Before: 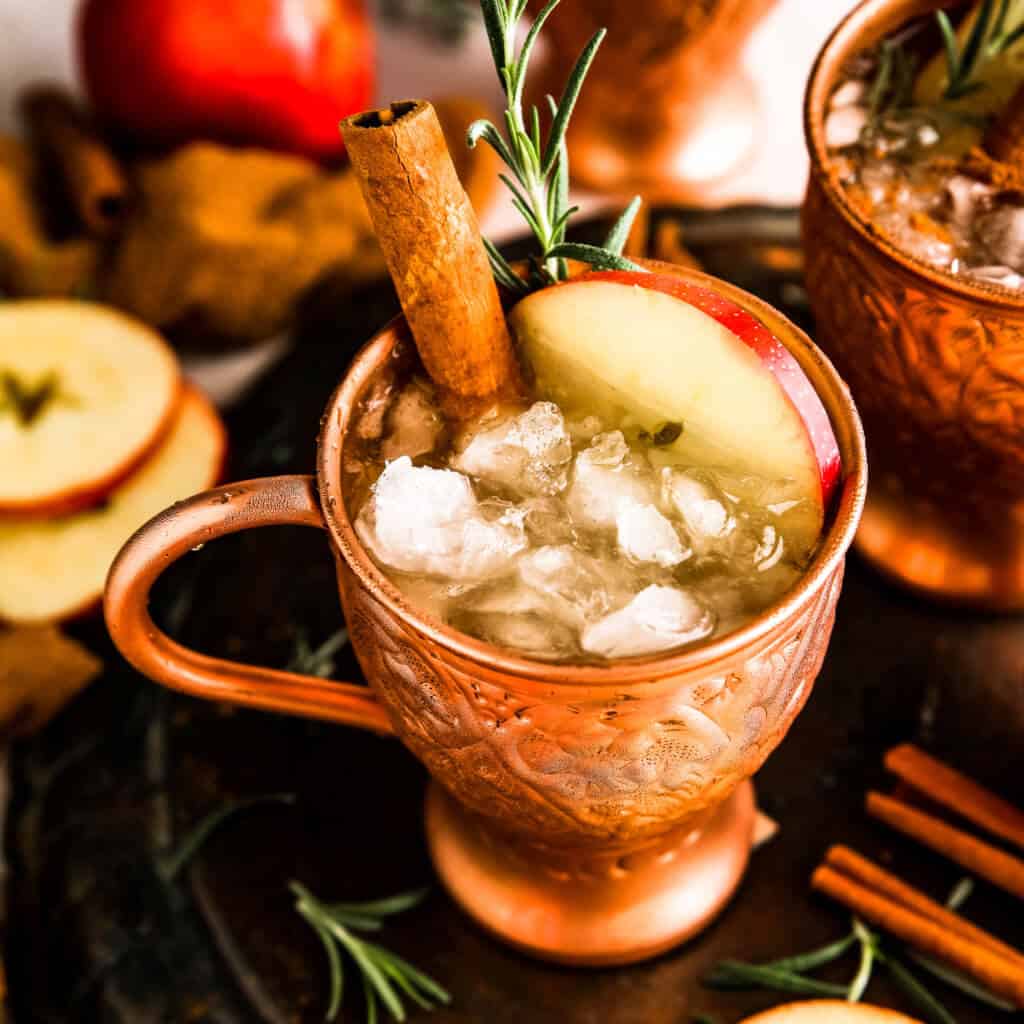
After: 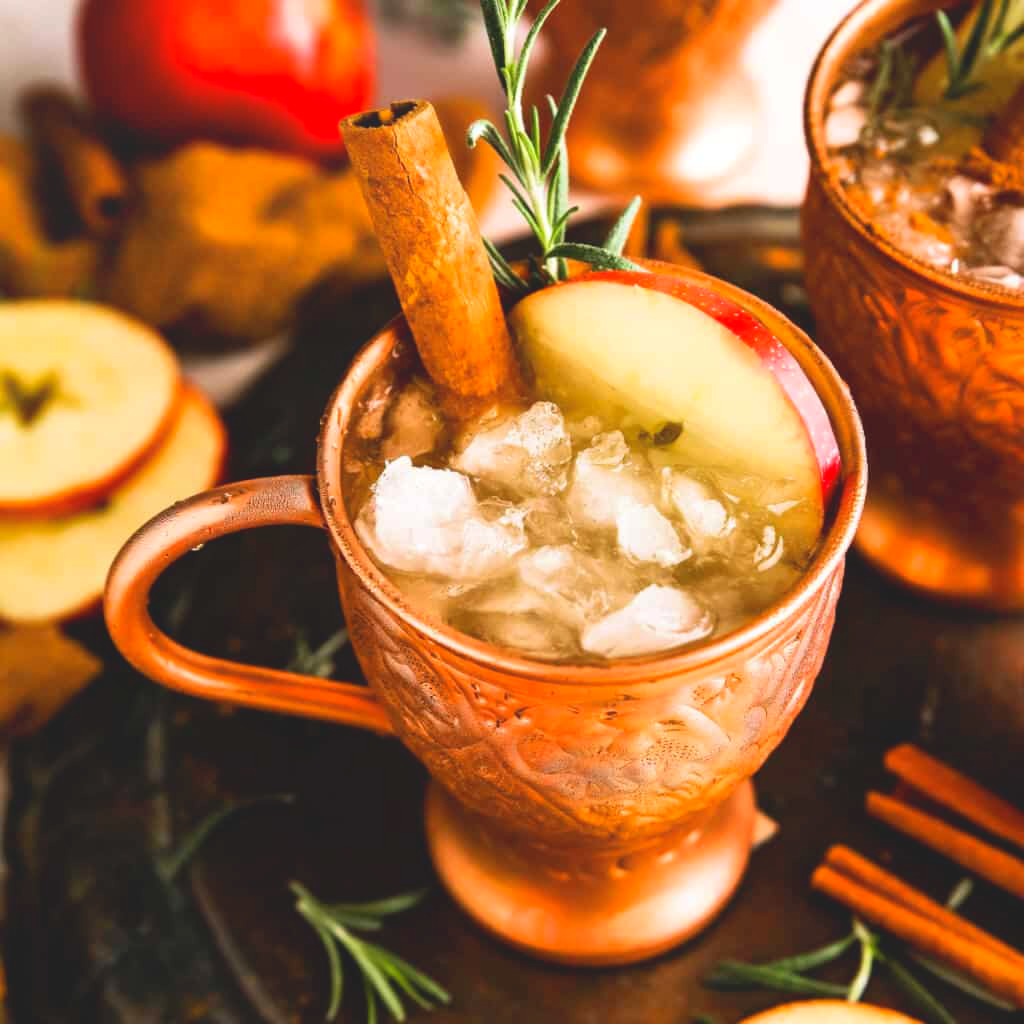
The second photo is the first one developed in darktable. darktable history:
exposure: black level correction 0, exposure 0.499 EV, compensate highlight preservation false
local contrast: detail 71%
